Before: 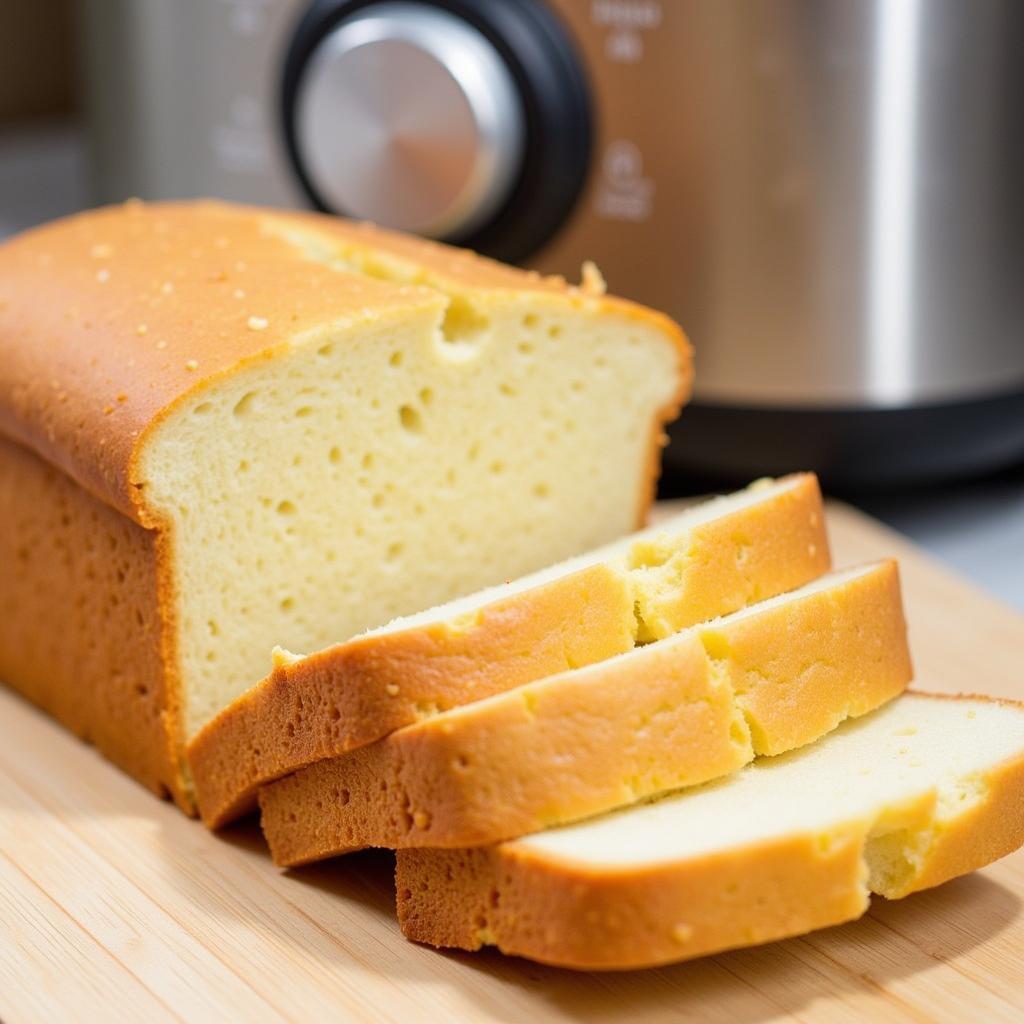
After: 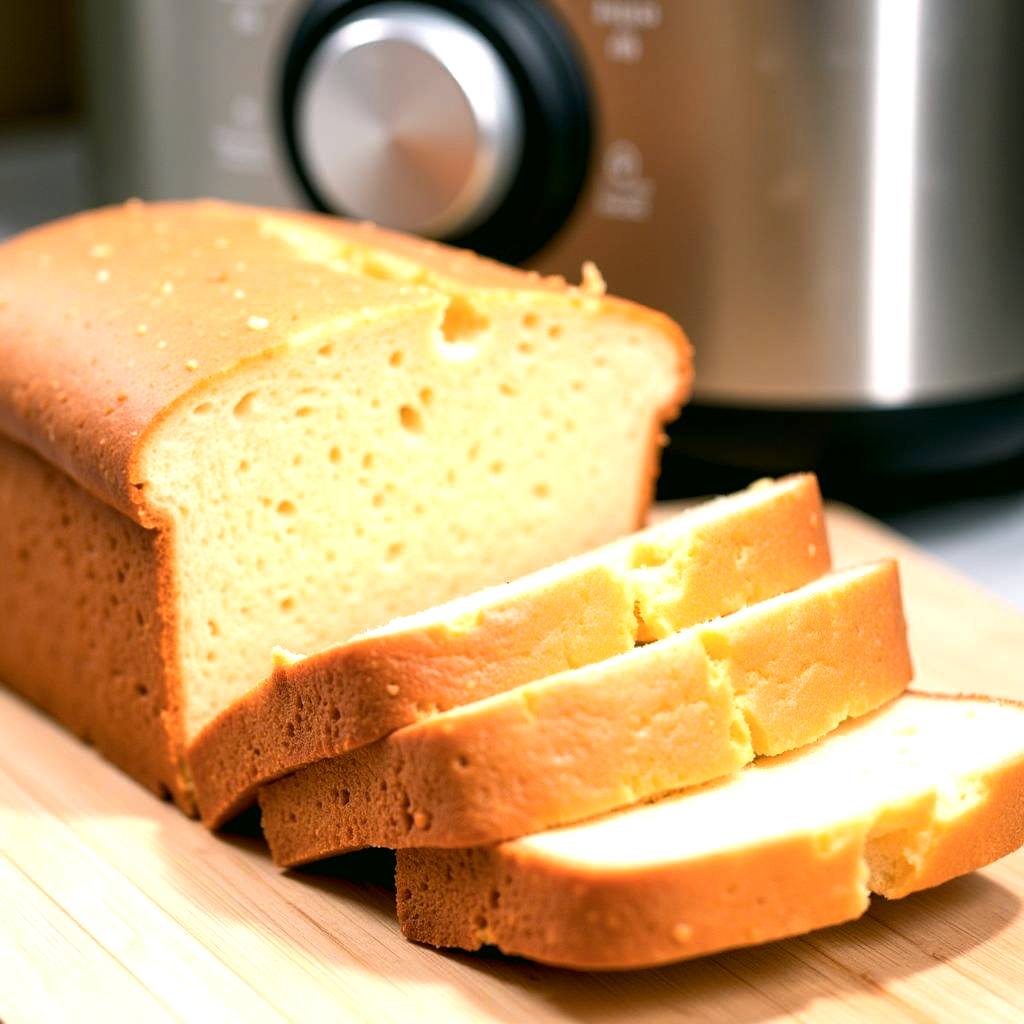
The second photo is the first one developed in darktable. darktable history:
color correction: highlights a* 4.11, highlights b* 4.92, shadows a* -7.36, shadows b* 4.58
color zones: curves: ch1 [(0, 0.455) (0.063, 0.455) (0.286, 0.495) (0.429, 0.5) (0.571, 0.5) (0.714, 0.5) (0.857, 0.5) (1, 0.455)]; ch2 [(0, 0.532) (0.063, 0.521) (0.233, 0.447) (0.429, 0.489) (0.571, 0.5) (0.714, 0.5) (0.857, 0.5) (1, 0.532)]
color balance rgb: global offset › luminance -0.862%, perceptual saturation grading › global saturation 0.16%, perceptual brilliance grading › global brilliance 19.788%, perceptual brilliance grading › shadows -40.383%, global vibrance 10.769%
